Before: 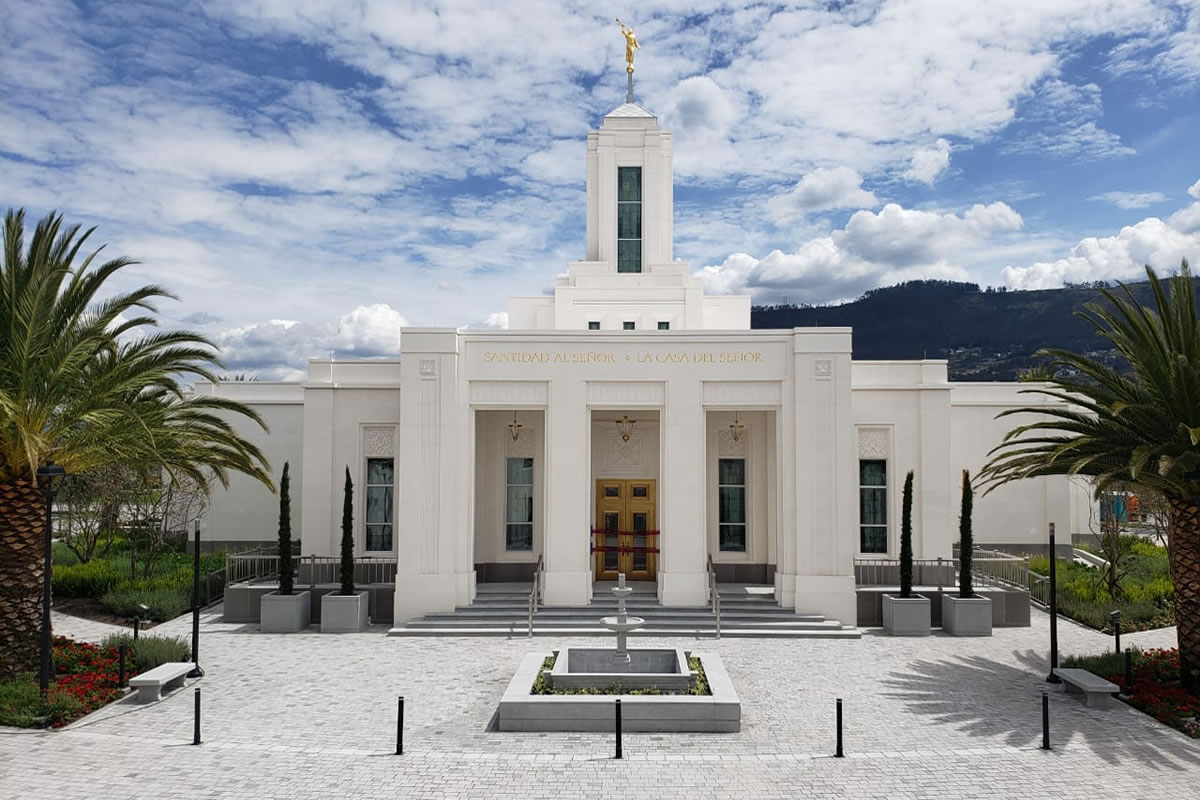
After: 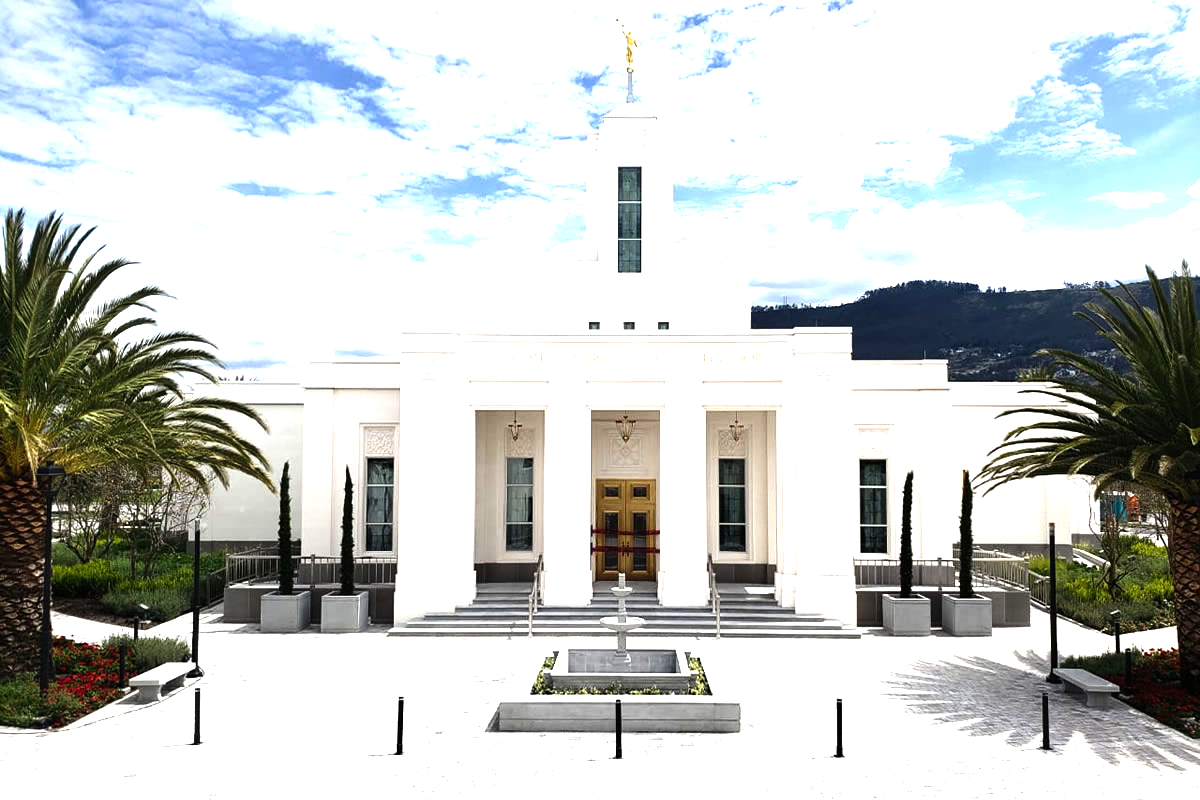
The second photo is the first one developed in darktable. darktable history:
tone equalizer: -8 EV -0.75 EV, -7 EV -0.7 EV, -6 EV -0.6 EV, -5 EV -0.4 EV, -3 EV 0.4 EV, -2 EV 0.6 EV, -1 EV 0.7 EV, +0 EV 0.75 EV, edges refinement/feathering 500, mask exposure compensation -1.57 EV, preserve details no
levels: levels [0, 0.374, 0.749]
